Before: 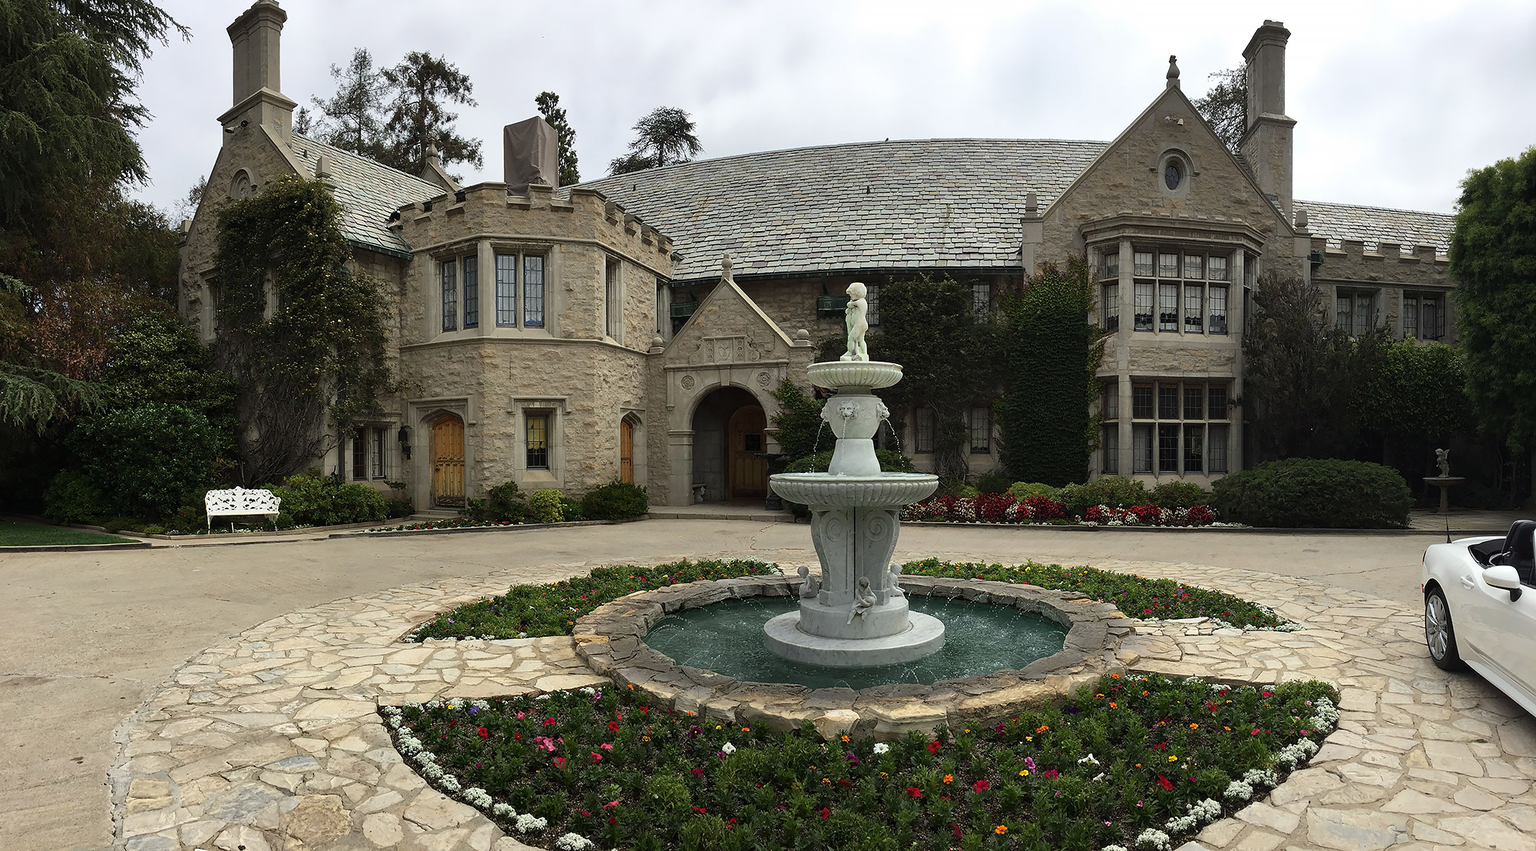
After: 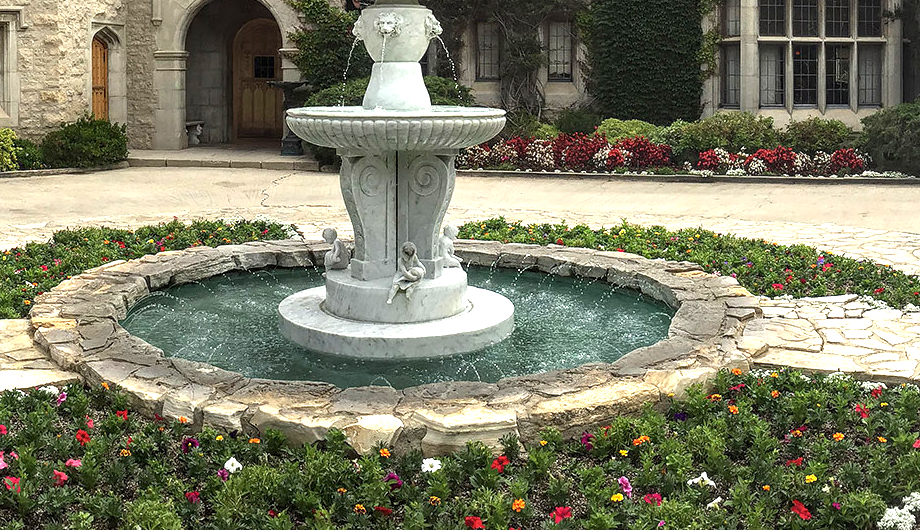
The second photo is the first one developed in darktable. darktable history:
exposure: black level correction 0, exposure 1.199 EV, compensate highlight preservation false
base curve: preserve colors none
crop: left 35.836%, top 45.992%, right 18.145%, bottom 6.124%
local contrast: detail 130%
